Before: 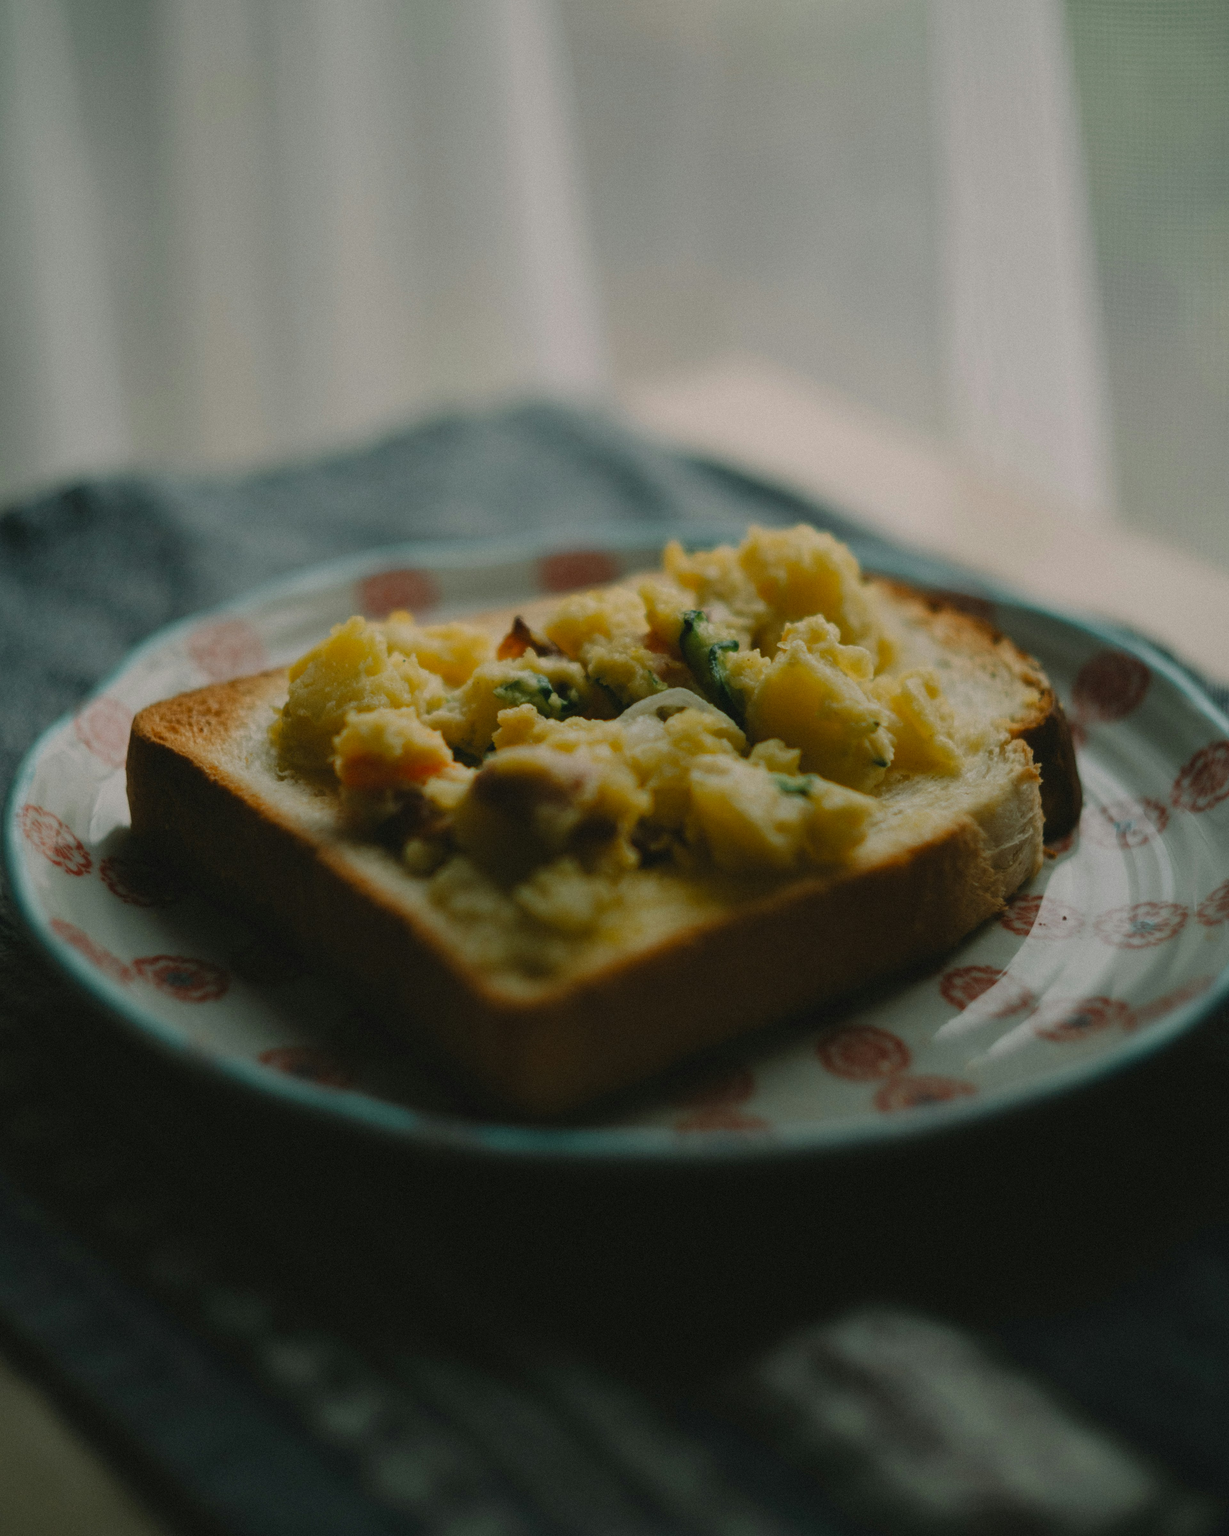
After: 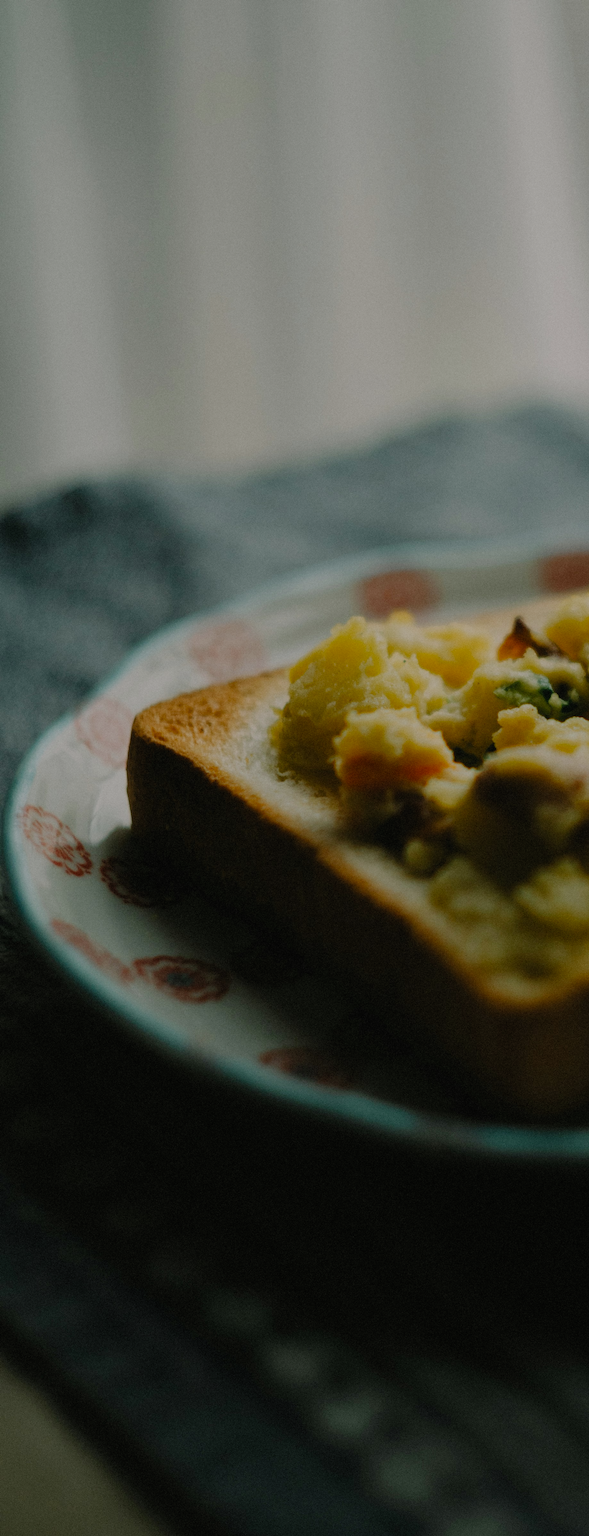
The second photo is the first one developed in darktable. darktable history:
filmic rgb: black relative exposure -7.98 EV, white relative exposure 4.02 EV, hardness 4.19, contrast 0.934, preserve chrominance no, color science v5 (2021)
crop and rotate: left 0.015%, top 0%, right 52.036%
